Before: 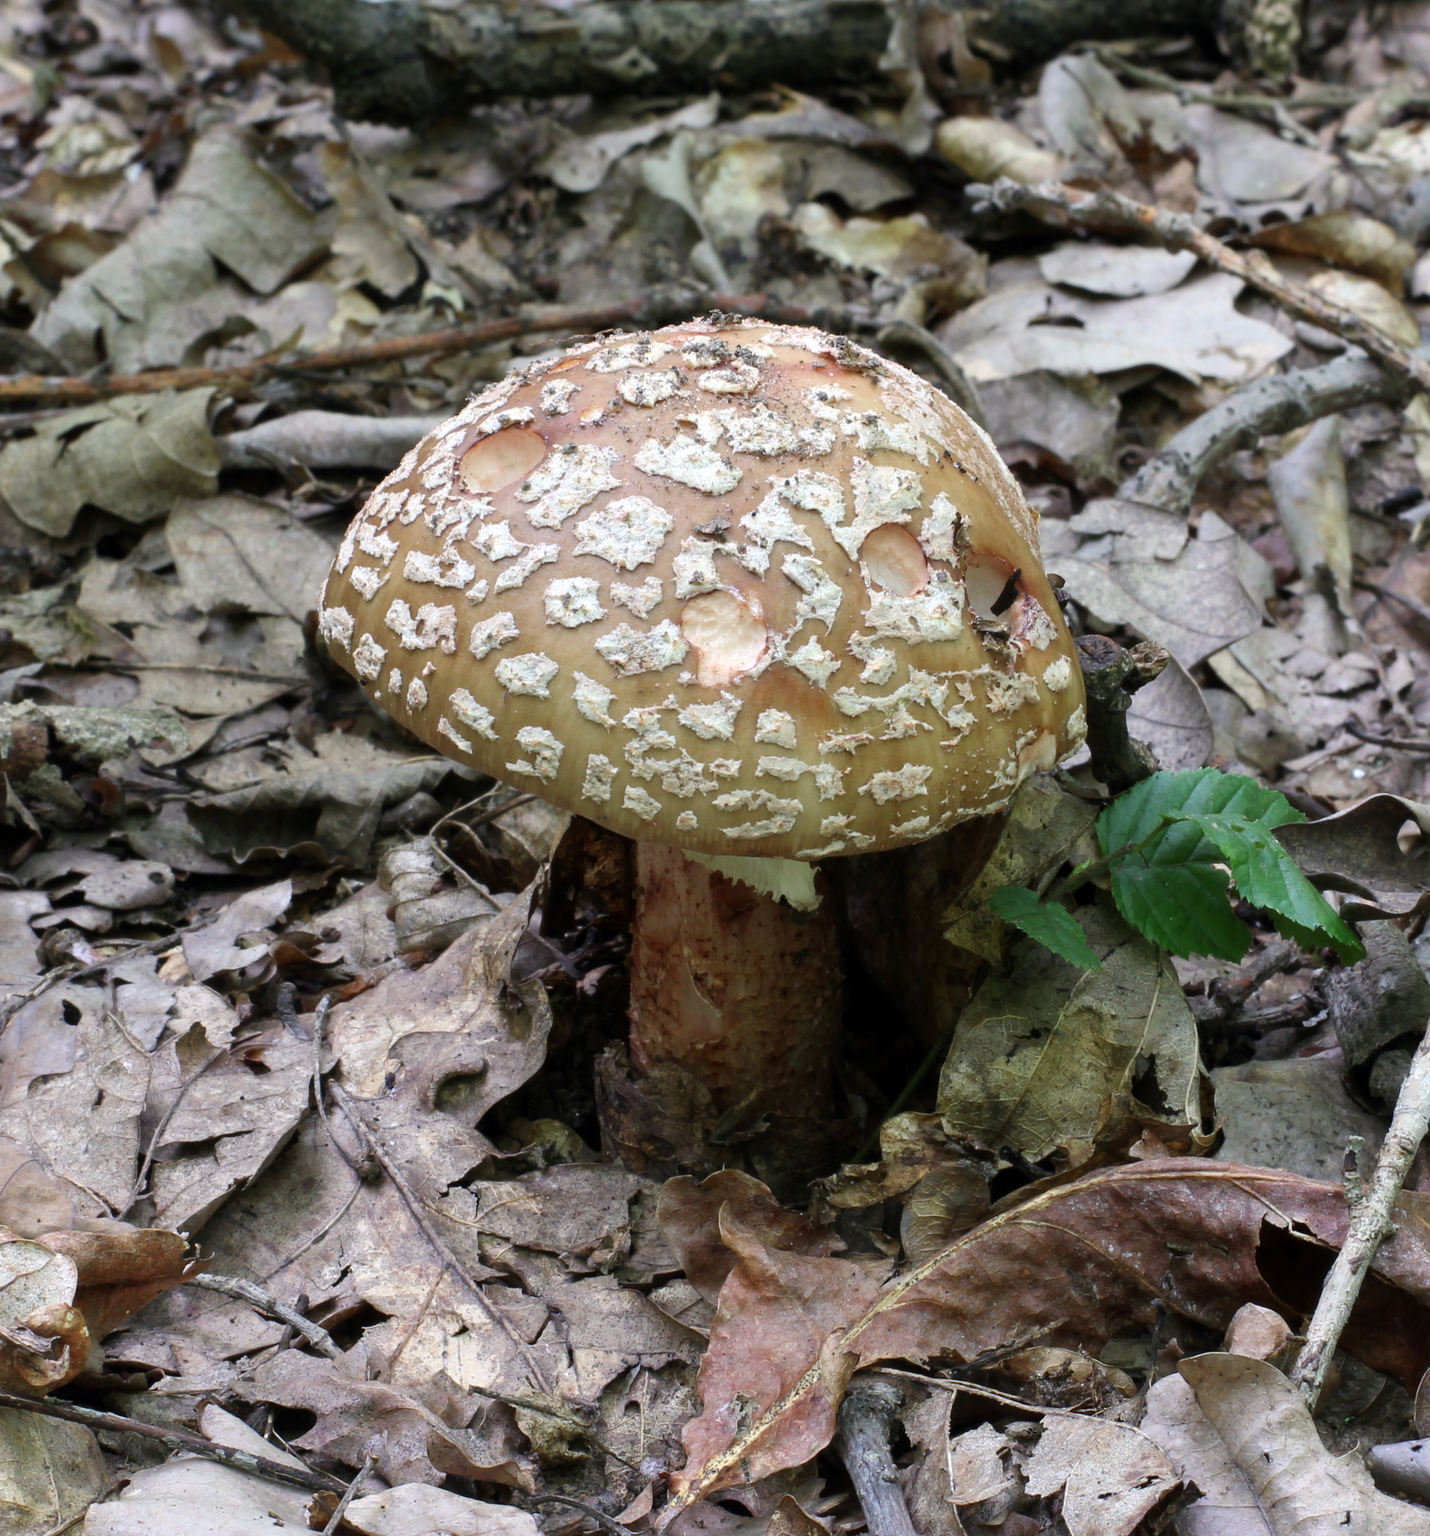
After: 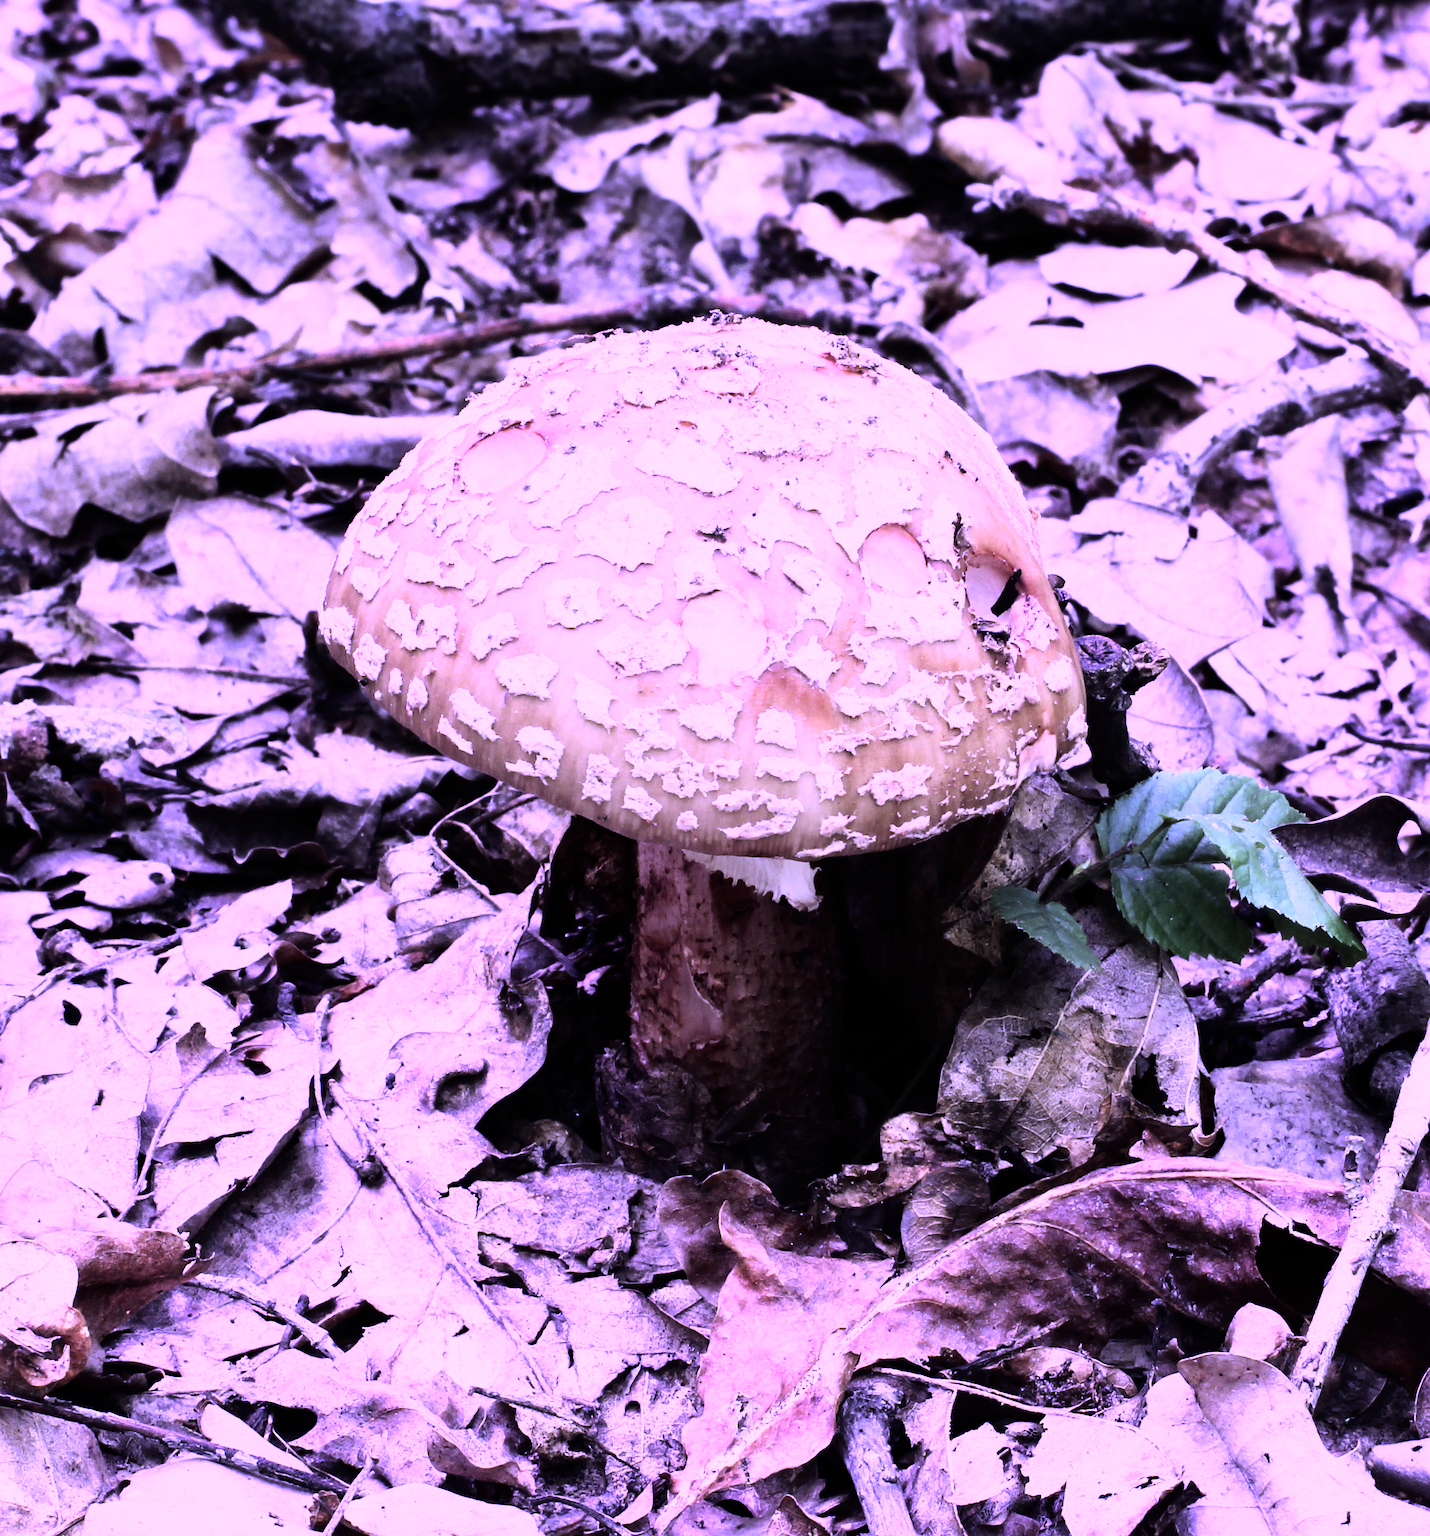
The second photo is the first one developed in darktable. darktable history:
rgb curve: curves: ch0 [(0, 0) (0.21, 0.15) (0.24, 0.21) (0.5, 0.75) (0.75, 0.96) (0.89, 0.99) (1, 1)]; ch1 [(0, 0.02) (0.21, 0.13) (0.25, 0.2) (0.5, 0.67) (0.75, 0.9) (0.89, 0.97) (1, 1)]; ch2 [(0, 0.02) (0.21, 0.13) (0.25, 0.2) (0.5, 0.67) (0.75, 0.9) (0.89, 0.97) (1, 1)], compensate middle gray true
color calibration: illuminant custom, x 0.379, y 0.481, temperature 4443.07 K
